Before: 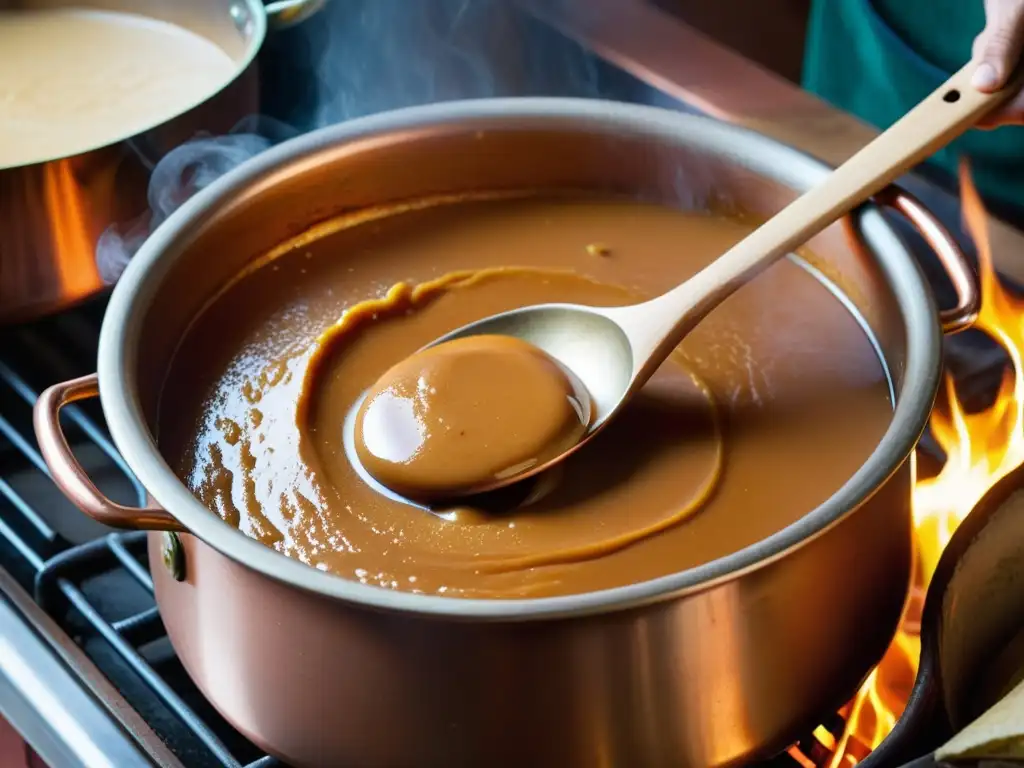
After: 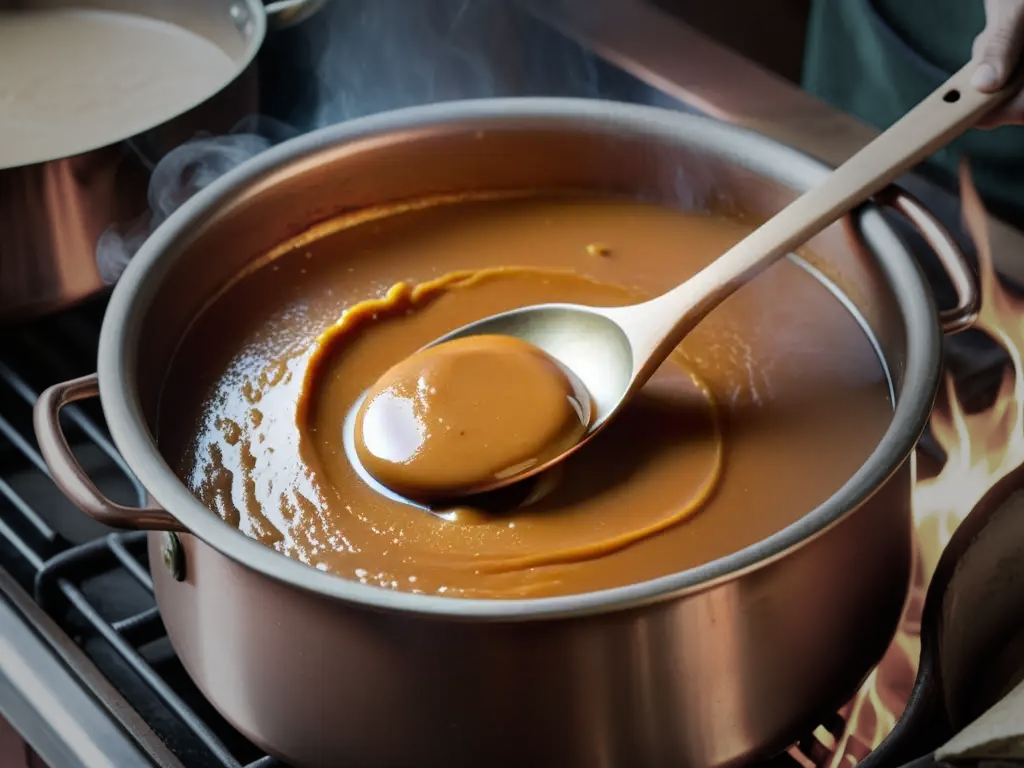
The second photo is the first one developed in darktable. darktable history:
vignetting: fall-off start 39.44%, fall-off radius 40.88%
